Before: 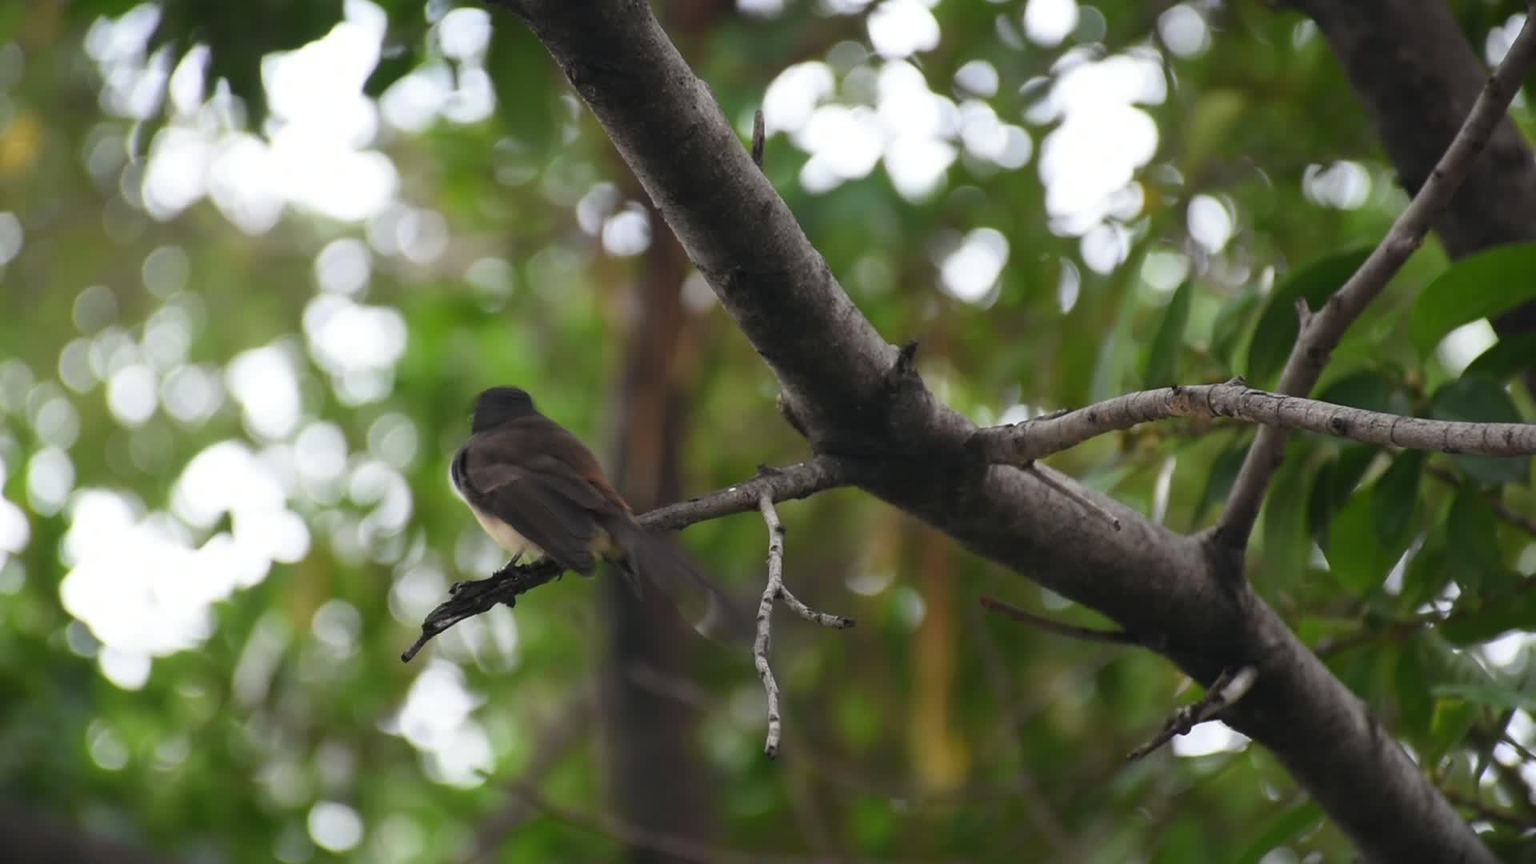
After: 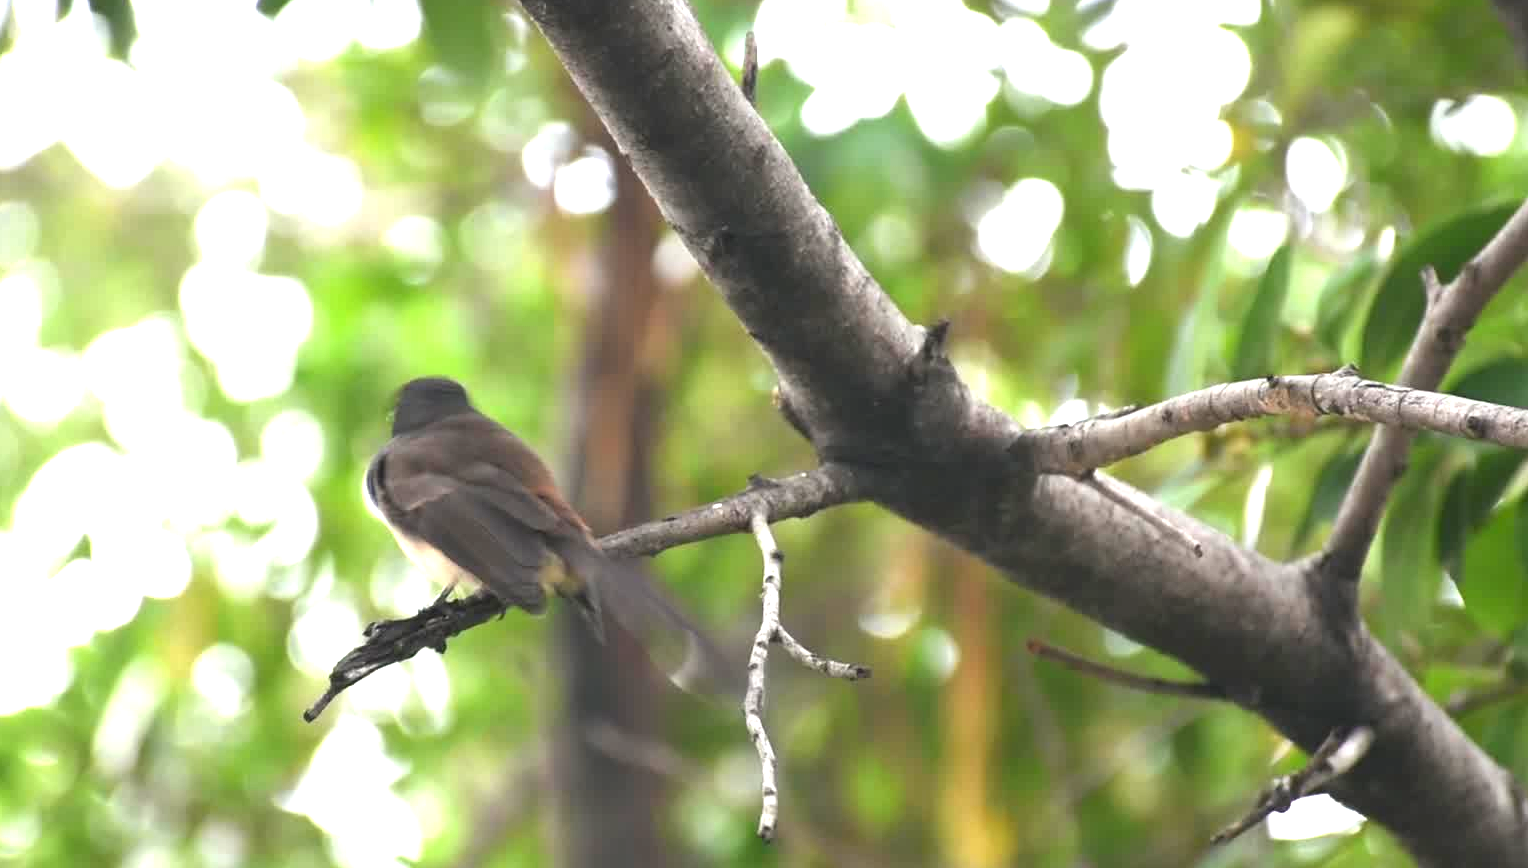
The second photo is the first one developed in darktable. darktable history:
exposure: black level correction 0, exposure 1.744 EV, compensate highlight preservation false
crop and rotate: left 10.357%, top 9.887%, right 10.026%, bottom 9.723%
